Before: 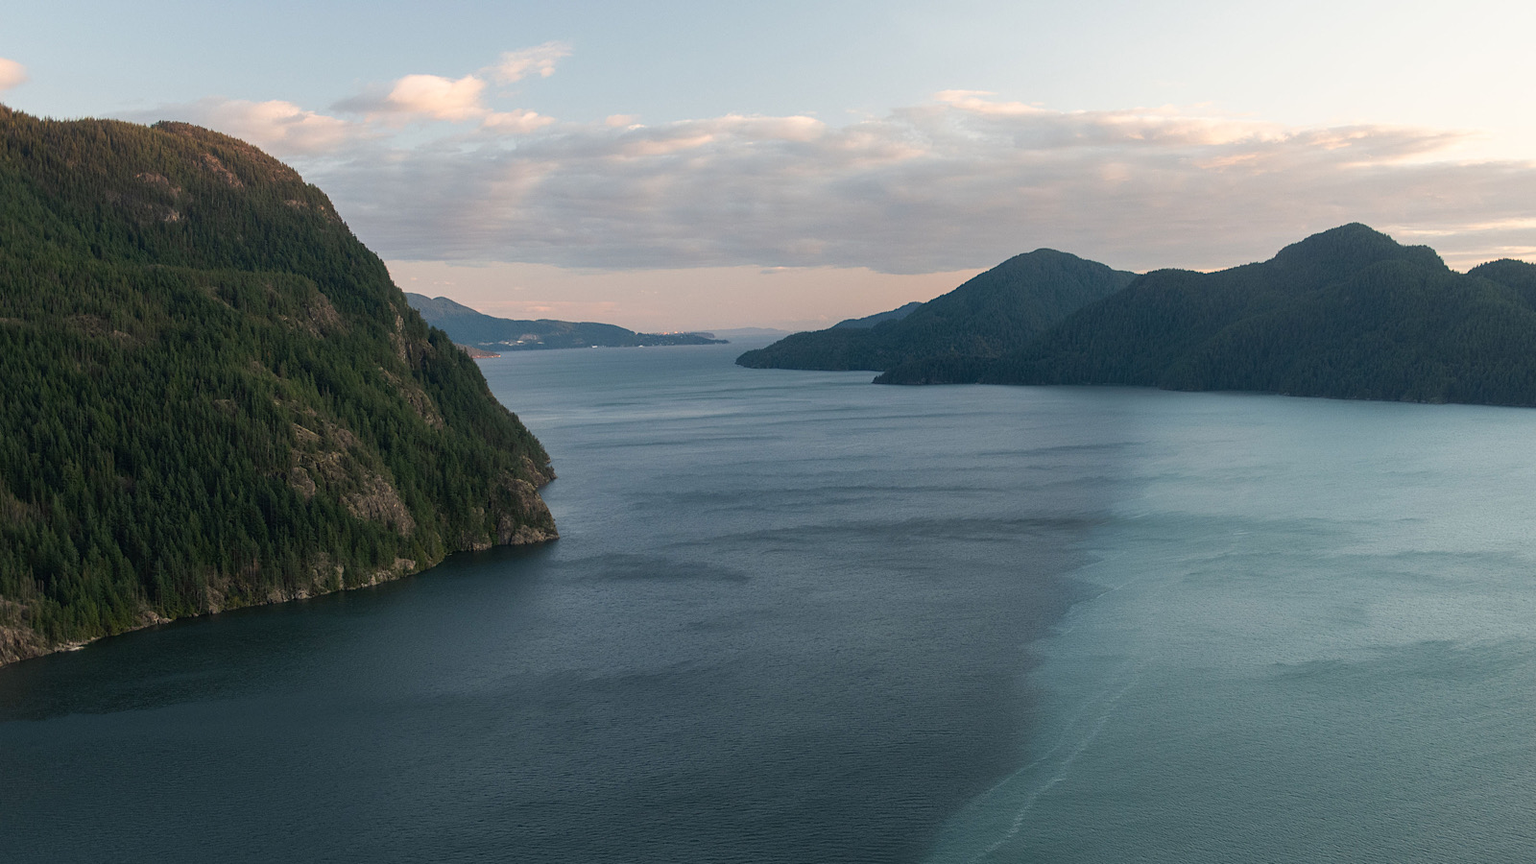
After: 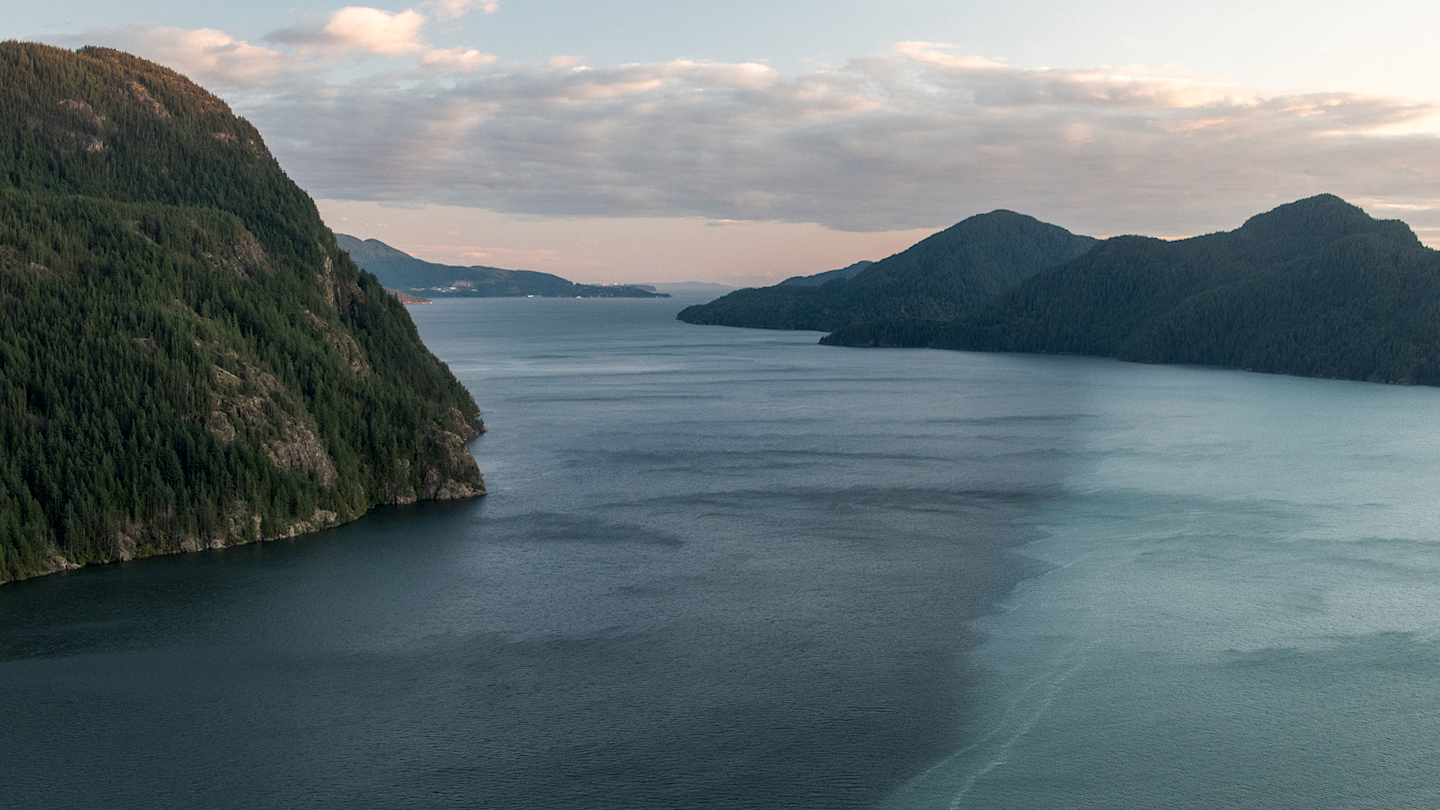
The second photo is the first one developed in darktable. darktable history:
crop and rotate: angle -1.92°, left 3.155%, top 4.015%, right 1.47%, bottom 0.604%
local contrast: detail 130%
